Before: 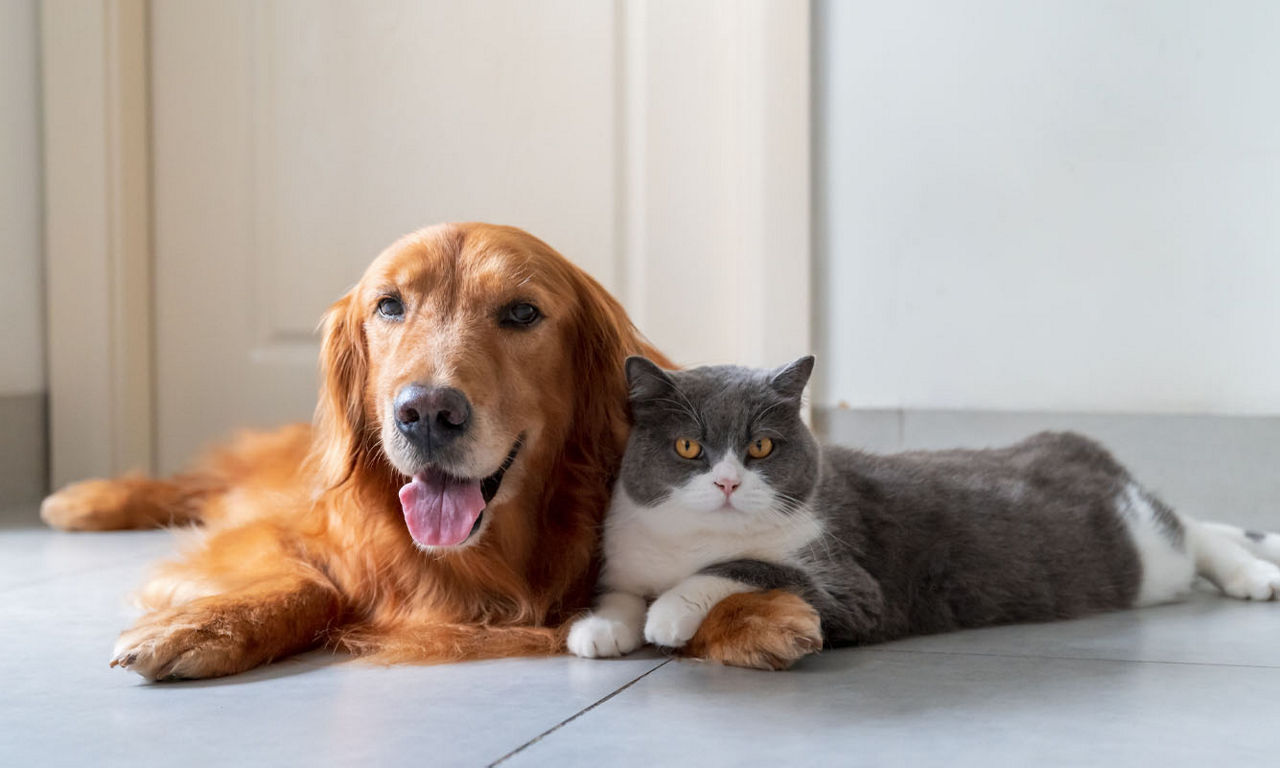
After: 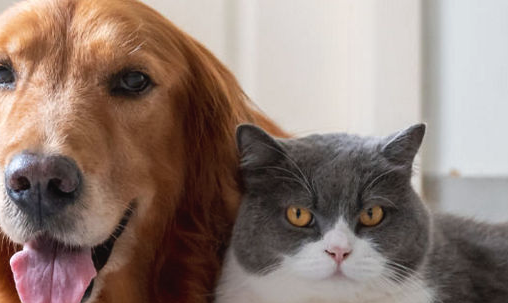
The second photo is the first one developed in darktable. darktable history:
crop: left 30.447%, top 30.324%, right 29.847%, bottom 30.171%
contrast brightness saturation: contrast -0.071, brightness -0.035, saturation -0.106
levels: mode automatic, levels [0, 0.397, 0.955]
